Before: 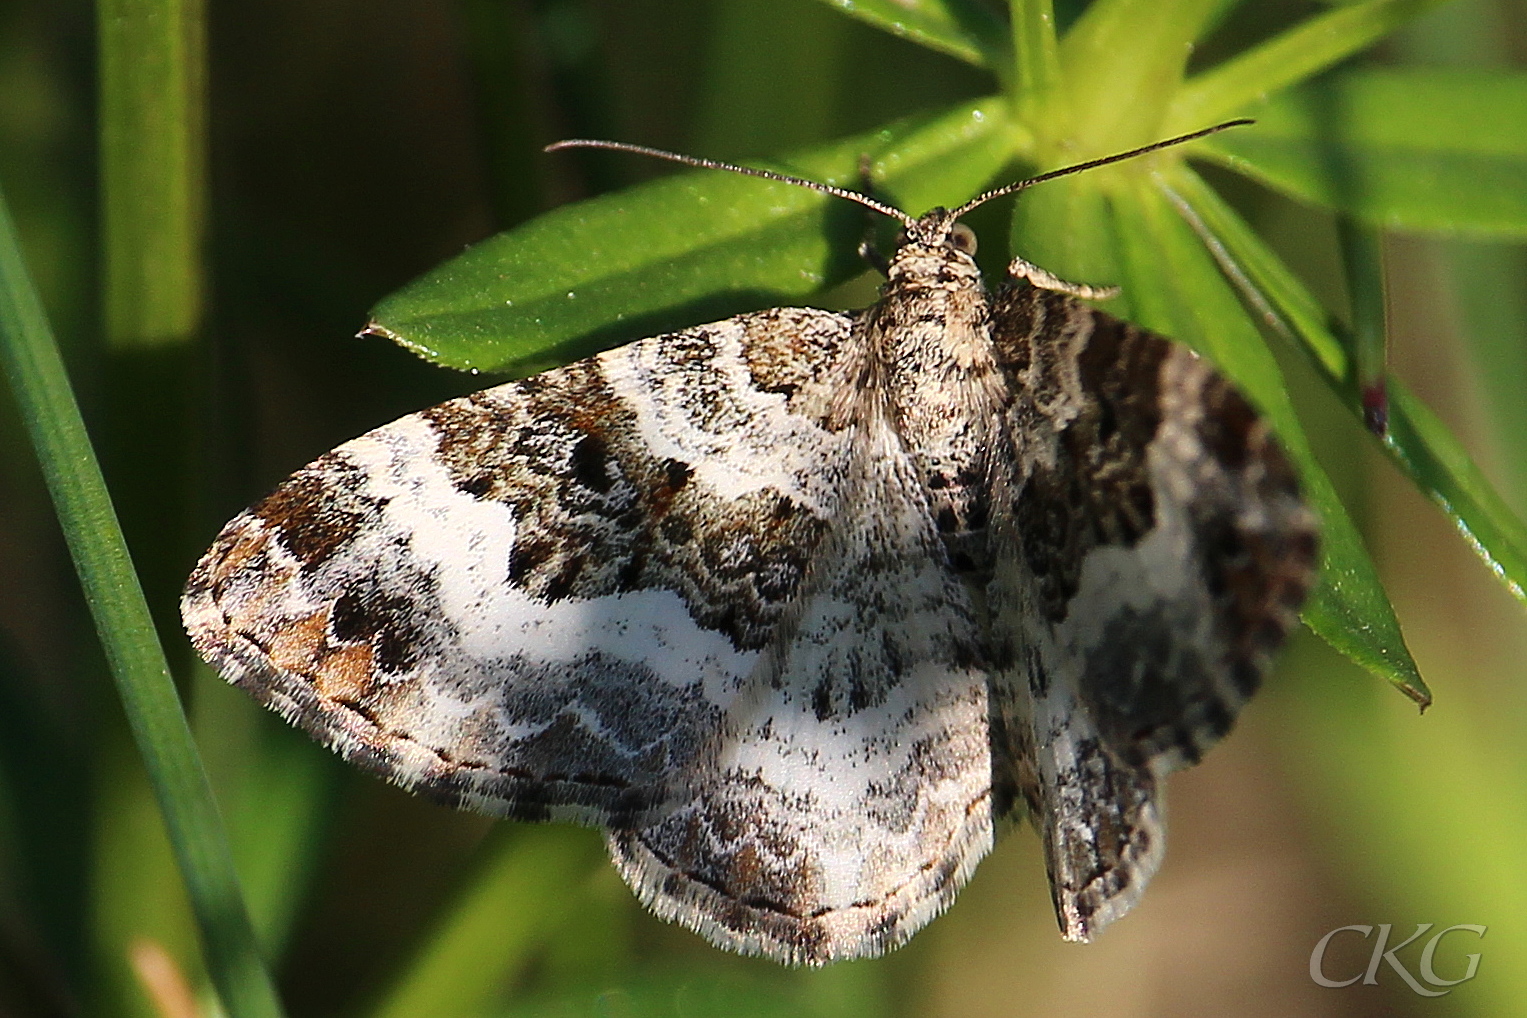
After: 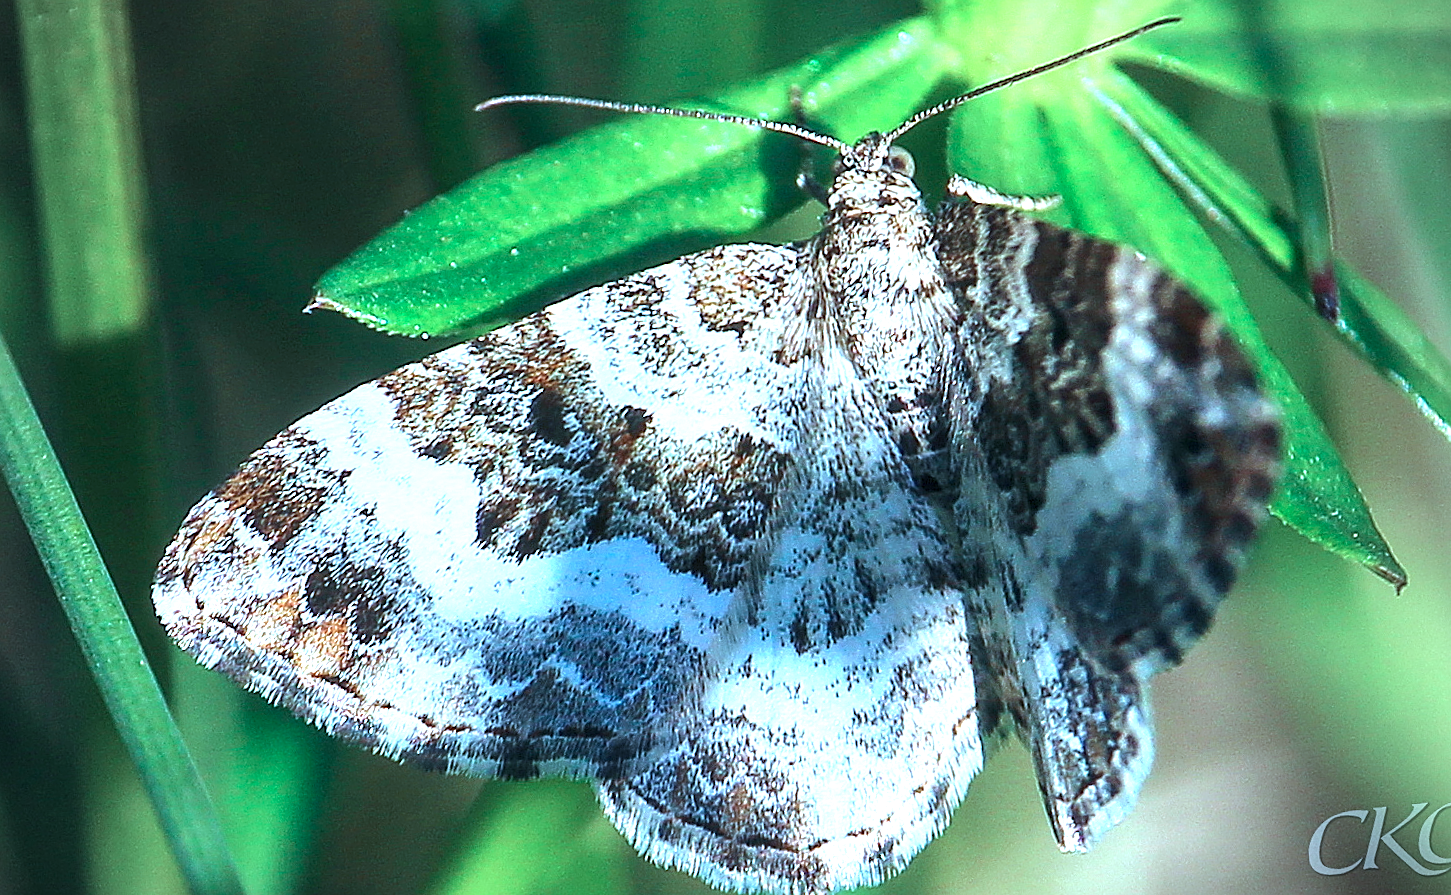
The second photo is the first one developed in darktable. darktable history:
exposure: black level correction 0, exposure 0.7 EV, compensate exposure bias true, compensate highlight preservation false
sharpen: on, module defaults
color calibration: illuminant custom, x 0.432, y 0.395, temperature 3098 K
vignetting: fall-off start 74.49%, fall-off radius 65.9%, brightness -0.628, saturation -0.68
rotate and perspective: rotation -5°, crop left 0.05, crop right 0.952, crop top 0.11, crop bottom 0.89
local contrast: on, module defaults
